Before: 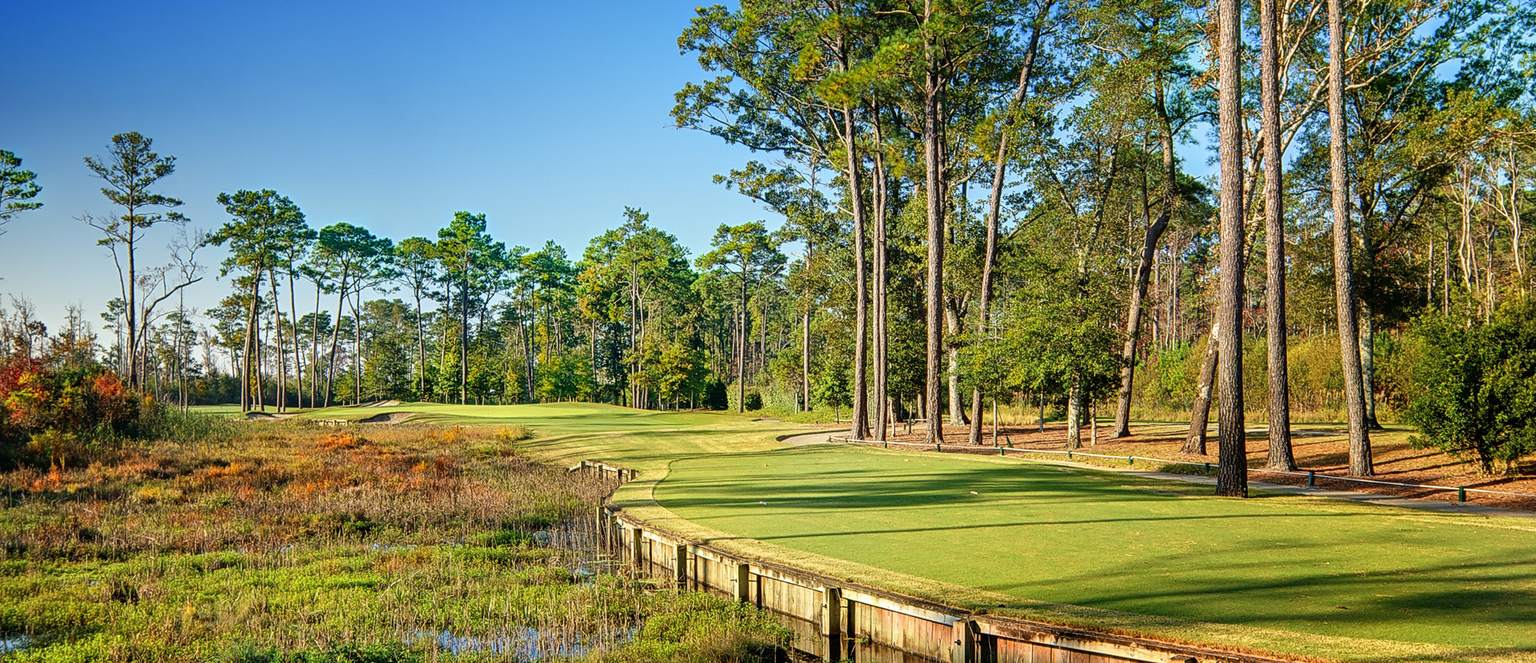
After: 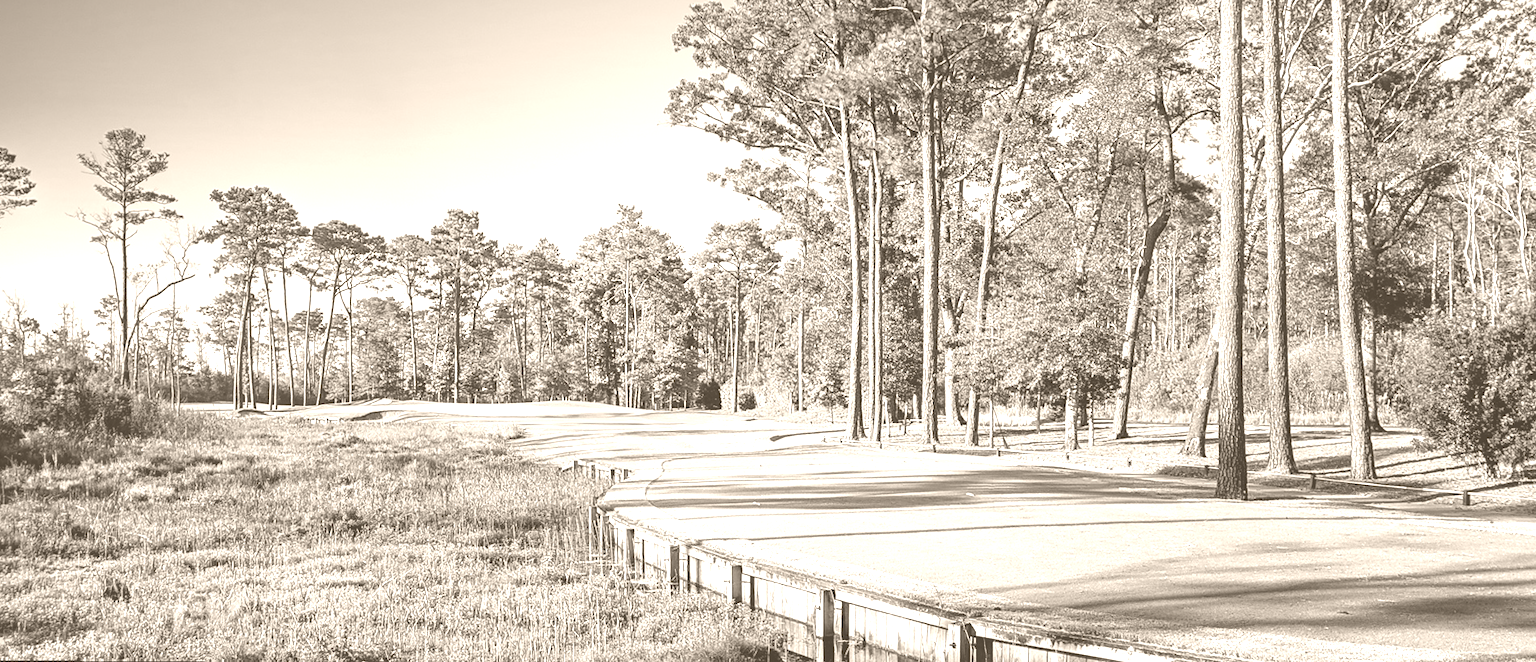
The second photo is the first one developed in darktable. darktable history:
tone equalizer: -7 EV 0.18 EV, -6 EV 0.12 EV, -5 EV 0.08 EV, -4 EV 0.04 EV, -2 EV -0.02 EV, -1 EV -0.04 EV, +0 EV -0.06 EV, luminance estimator HSV value / RGB max
rgb curve: mode RGB, independent channels
colorize: hue 34.49°, saturation 35.33%, source mix 100%, version 1
white balance: red 1.127, blue 0.943
rotate and perspective: rotation 0.192°, lens shift (horizontal) -0.015, crop left 0.005, crop right 0.996, crop top 0.006, crop bottom 0.99
